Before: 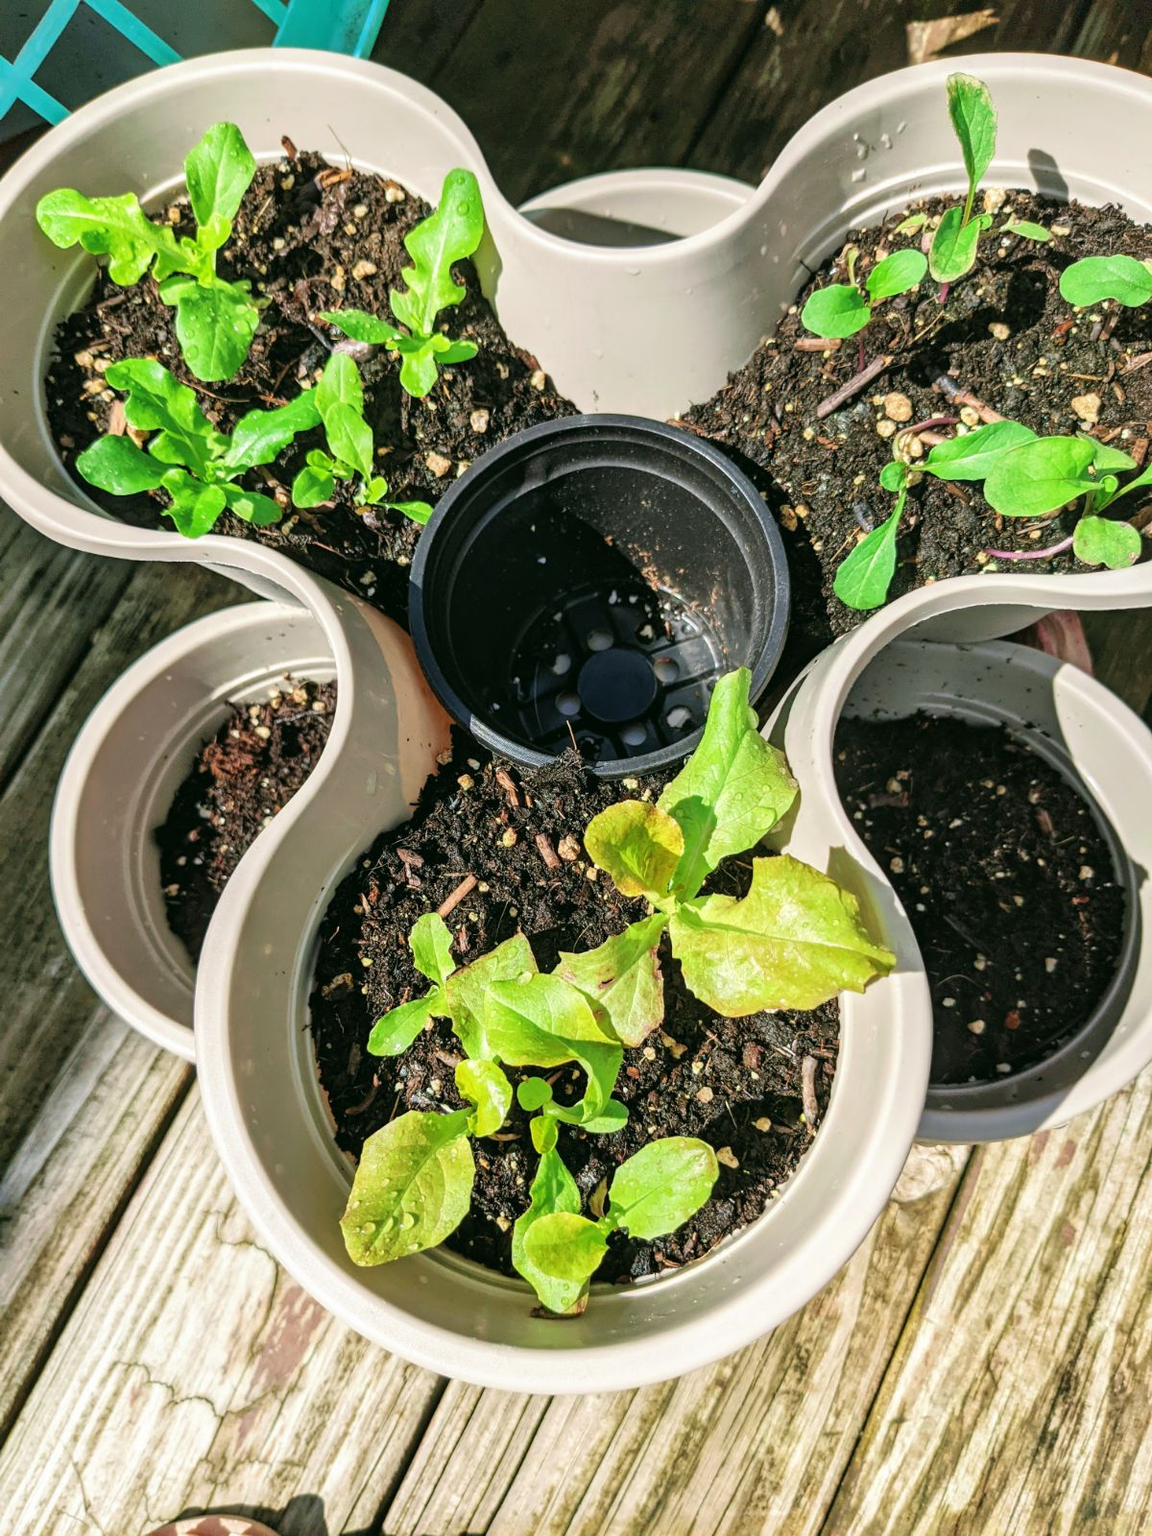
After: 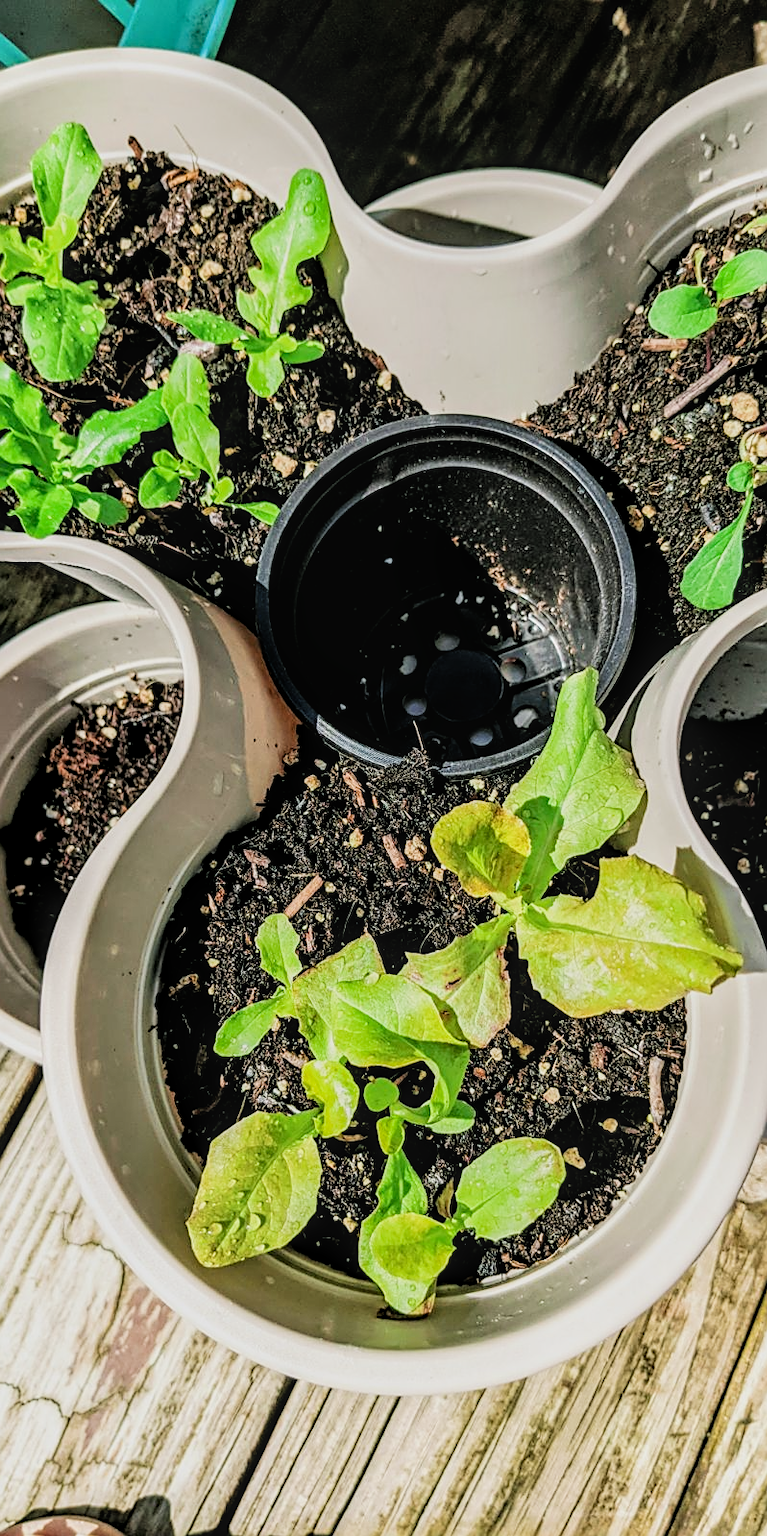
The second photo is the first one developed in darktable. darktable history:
sharpen: on, module defaults
crop and rotate: left 13.367%, right 20.032%
local contrast: on, module defaults
filmic rgb: black relative exposure -5 EV, white relative exposure 3.95 EV, threshold 5.96 EV, hardness 2.88, contrast 1.298, highlights saturation mix -28.62%, enable highlight reconstruction true
